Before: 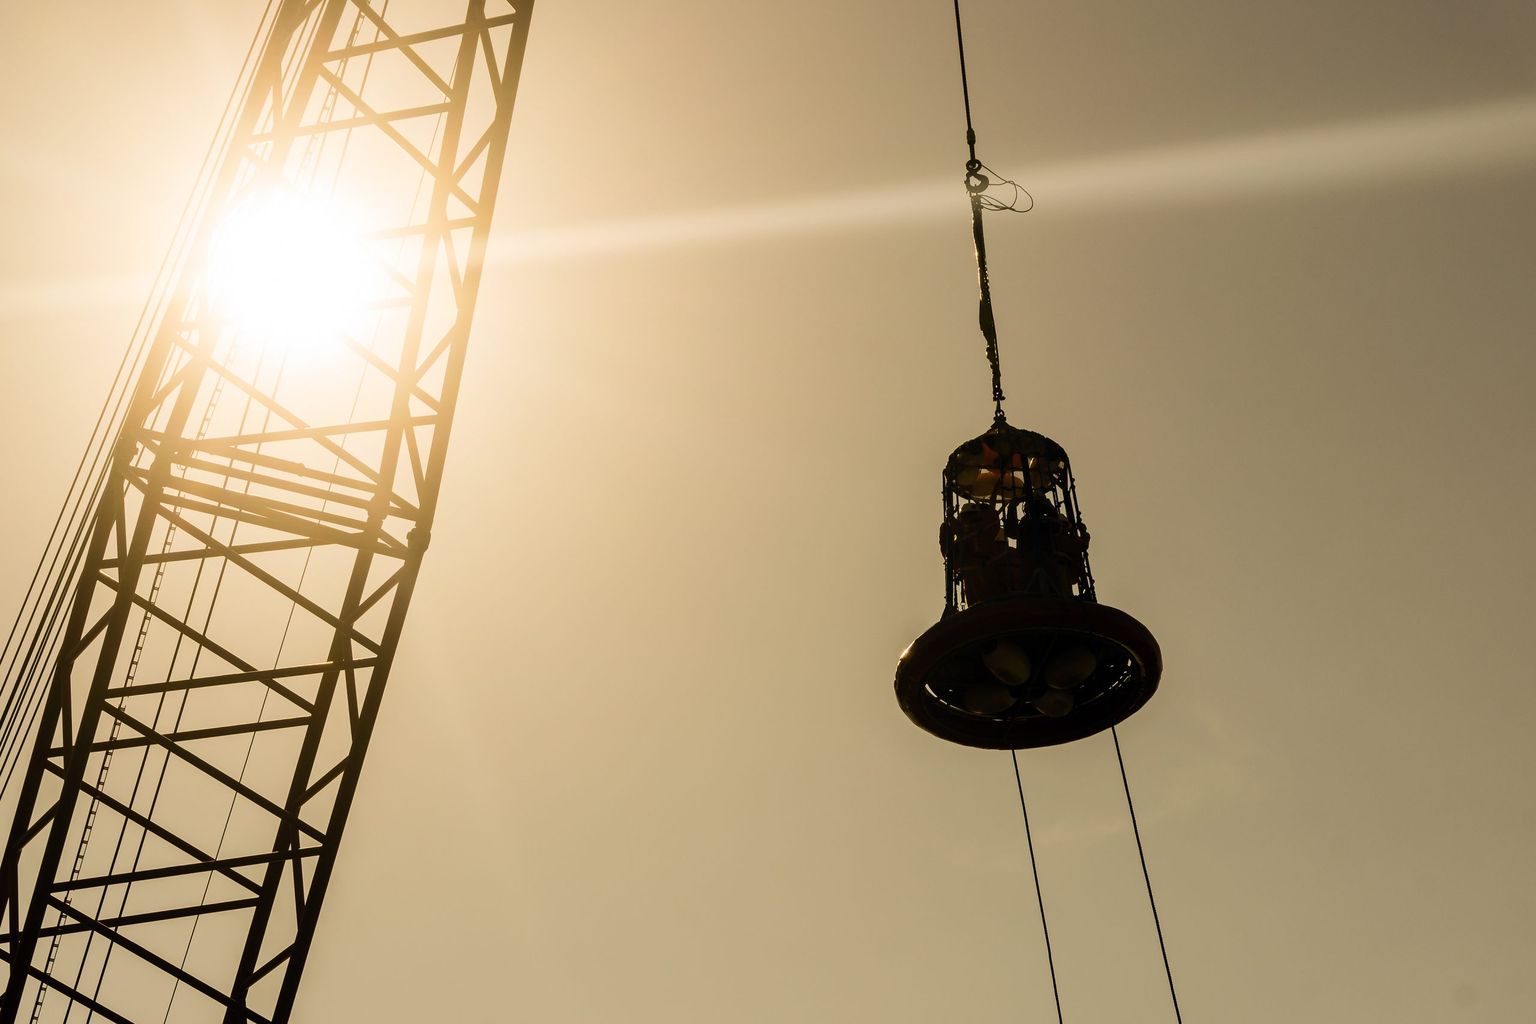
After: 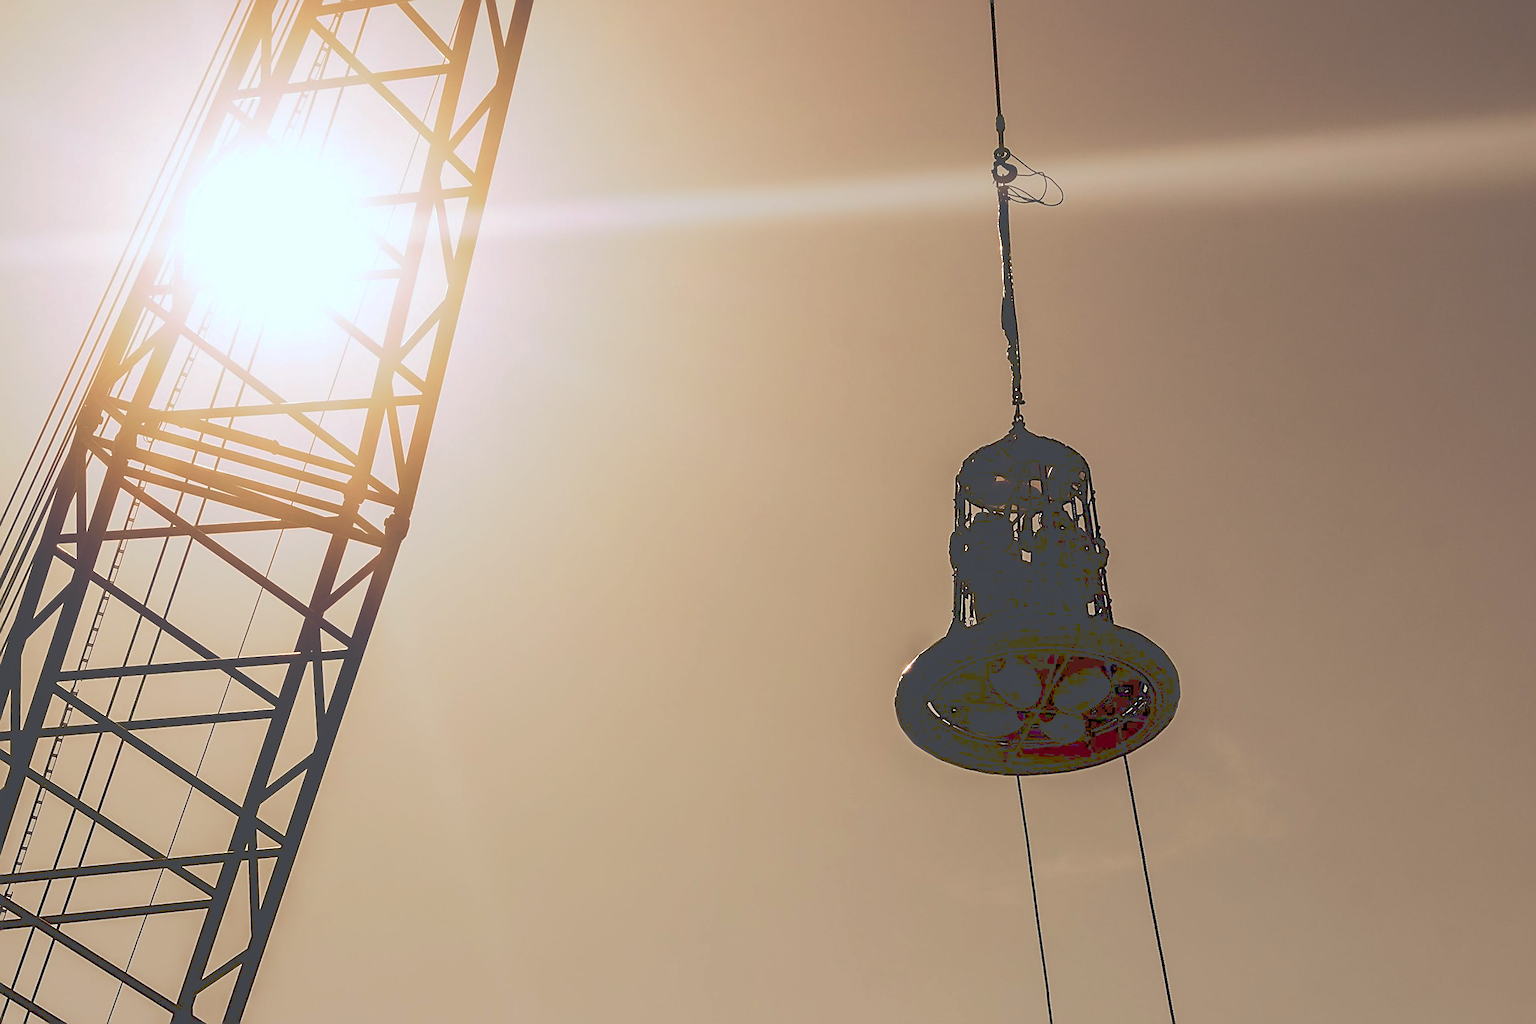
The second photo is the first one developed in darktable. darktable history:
sharpen: on, module defaults
color correction: highlights a* -2.24, highlights b* -18.1
tone curve: curves: ch0 [(0, 0) (0.003, 0.284) (0.011, 0.284) (0.025, 0.288) (0.044, 0.29) (0.069, 0.292) (0.1, 0.296) (0.136, 0.298) (0.177, 0.305) (0.224, 0.312) (0.277, 0.327) (0.335, 0.362) (0.399, 0.407) (0.468, 0.464) (0.543, 0.537) (0.623, 0.62) (0.709, 0.71) (0.801, 0.79) (0.898, 0.862) (1, 1)], preserve colors none
rgb levels: mode RGB, independent channels, levels [[0, 0.5, 1], [0, 0.521, 1], [0, 0.536, 1]]
crop and rotate: angle -2.38°
